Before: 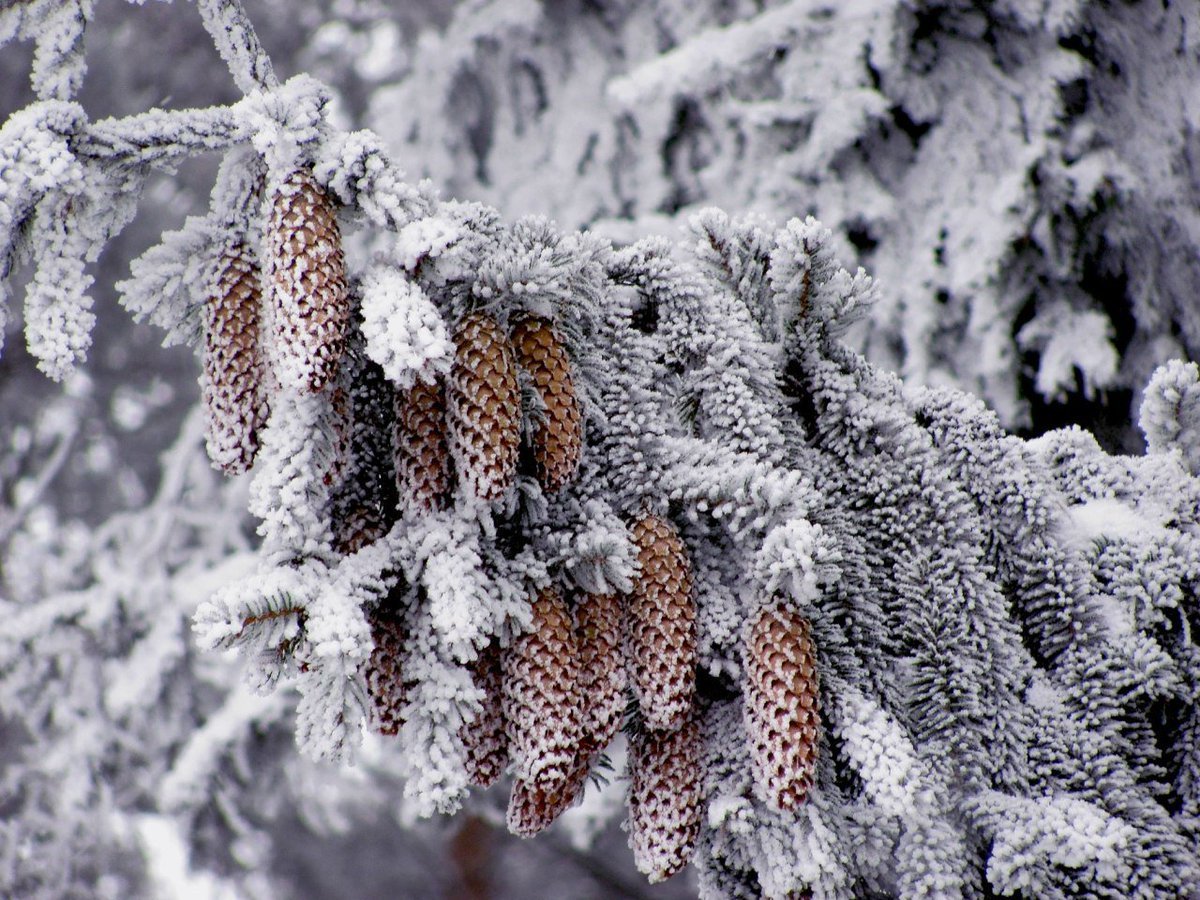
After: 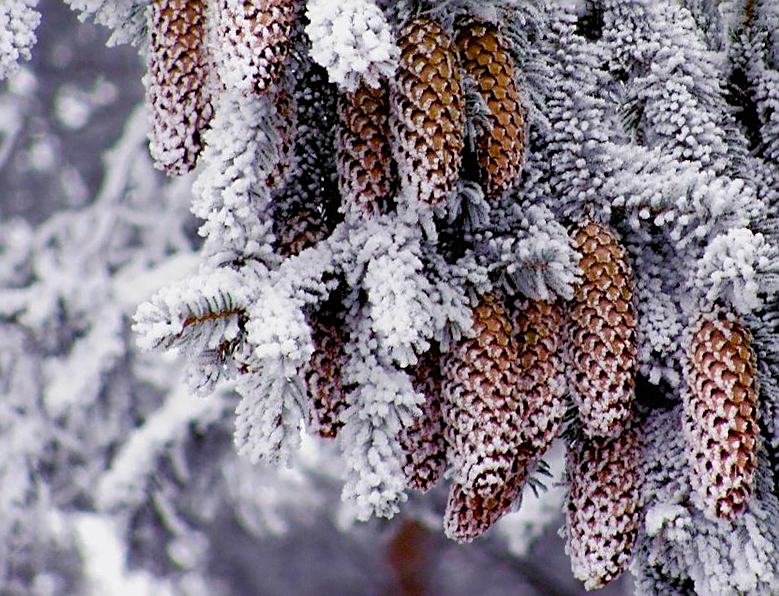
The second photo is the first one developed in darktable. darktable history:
crop and rotate: angle -0.889°, left 3.896%, top 32.312%, right 29.796%
sharpen: on, module defaults
color balance rgb: perceptual saturation grading › global saturation 20%, perceptual saturation grading › highlights -24.86%, perceptual saturation grading › shadows 49.831%, global vibrance 27.805%
